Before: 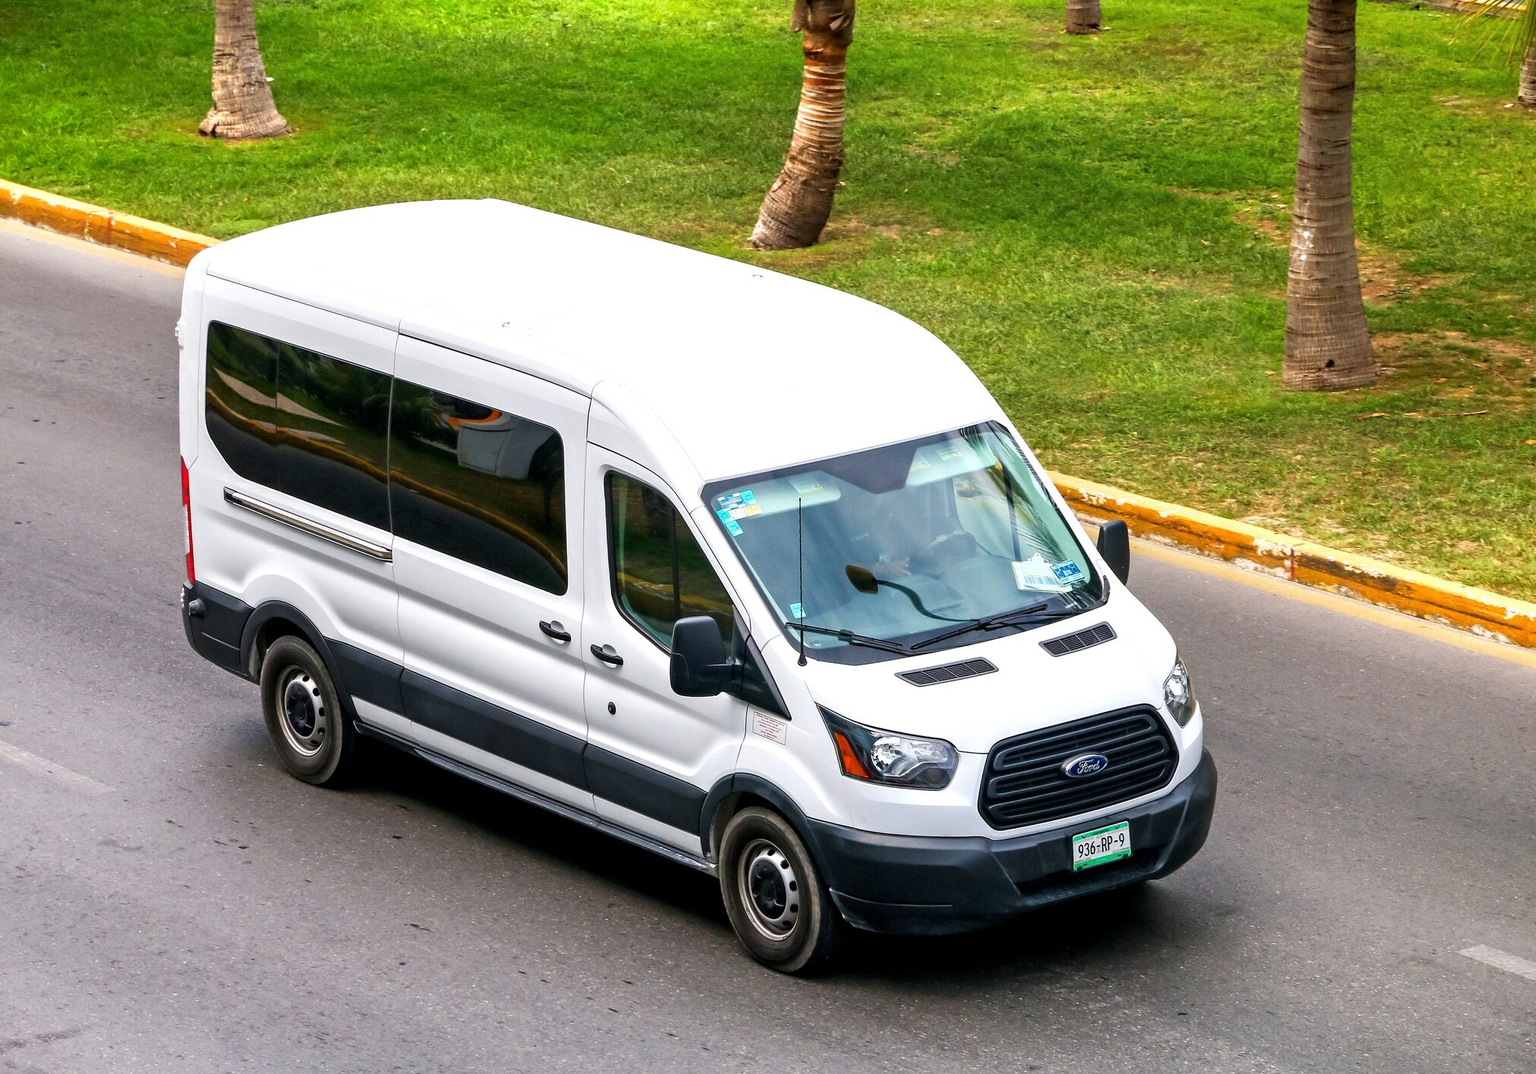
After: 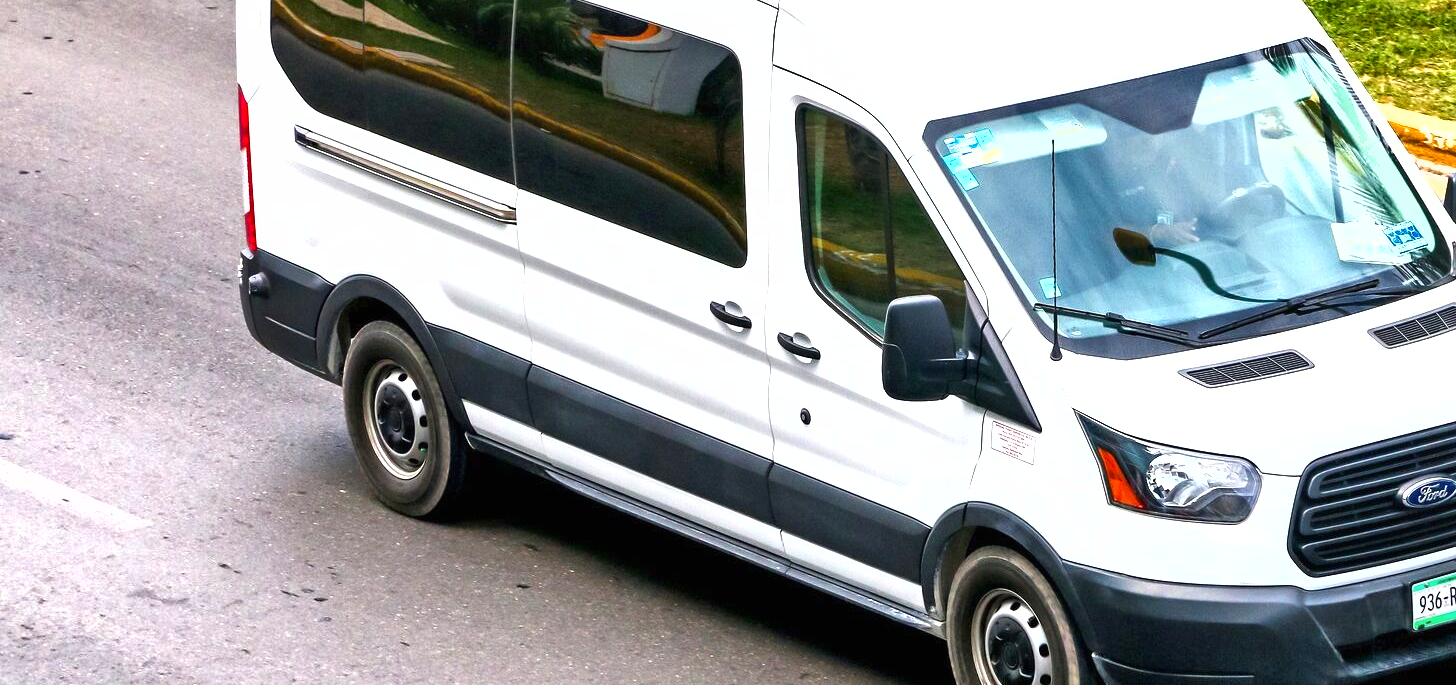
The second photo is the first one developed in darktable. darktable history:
shadows and highlights: low approximation 0.01, soften with gaussian
tone equalizer: on, module defaults
exposure: black level correction 0, exposure 1 EV, compensate exposure bias true, compensate highlight preservation false
crop: top 36.498%, right 27.964%, bottom 14.995%
white balance: emerald 1
